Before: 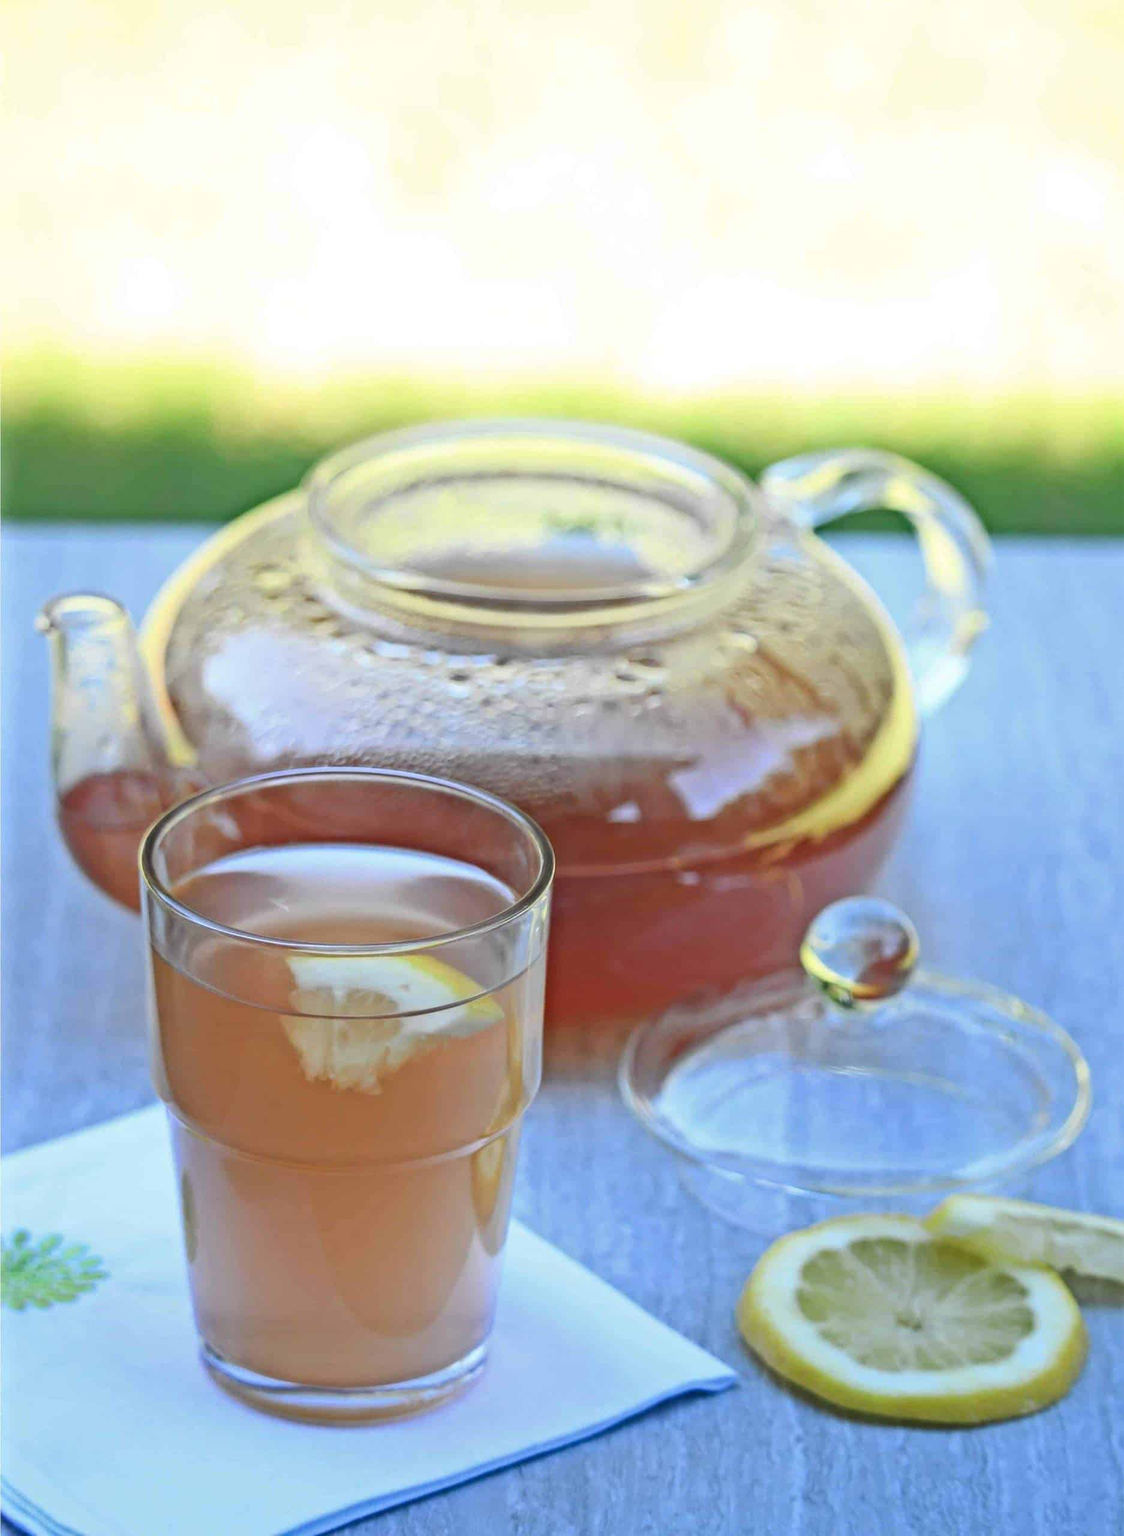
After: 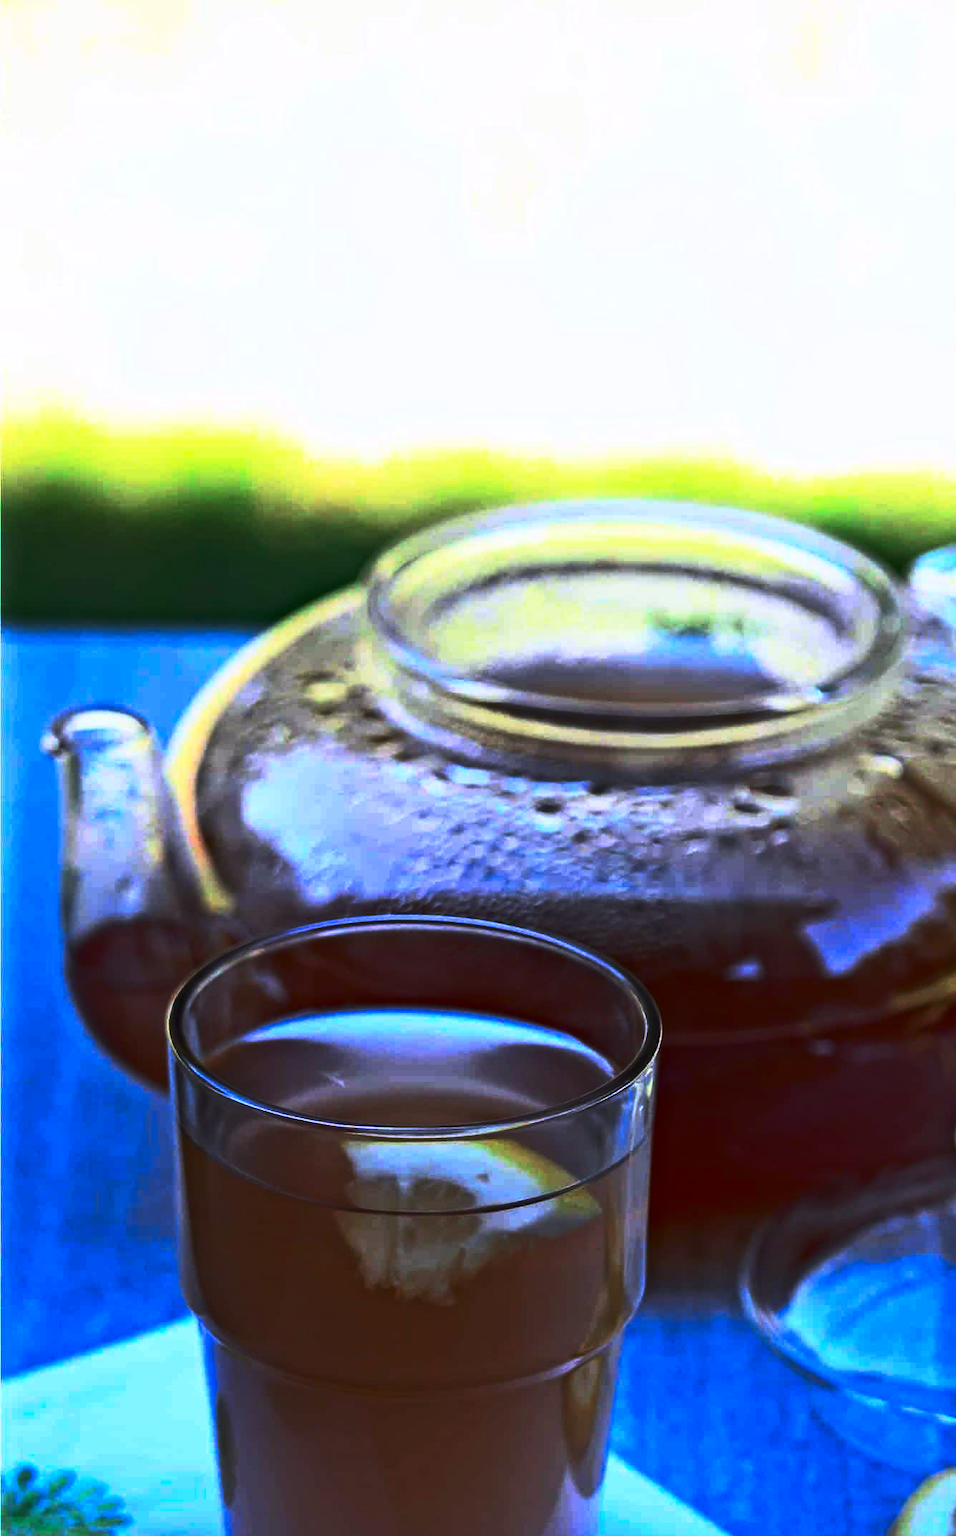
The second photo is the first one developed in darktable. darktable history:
contrast brightness saturation: contrast 0.332, brightness -0.074, saturation 0.175
crop: right 28.649%, bottom 16.111%
color calibration: illuminant custom, x 0.363, y 0.384, temperature 4521.1 K
base curve: curves: ch0 [(0, 0) (0.564, 0.291) (0.802, 0.731) (1, 1)], exposure shift 0.01, preserve colors none
color balance rgb: perceptual saturation grading › global saturation -4.197%
